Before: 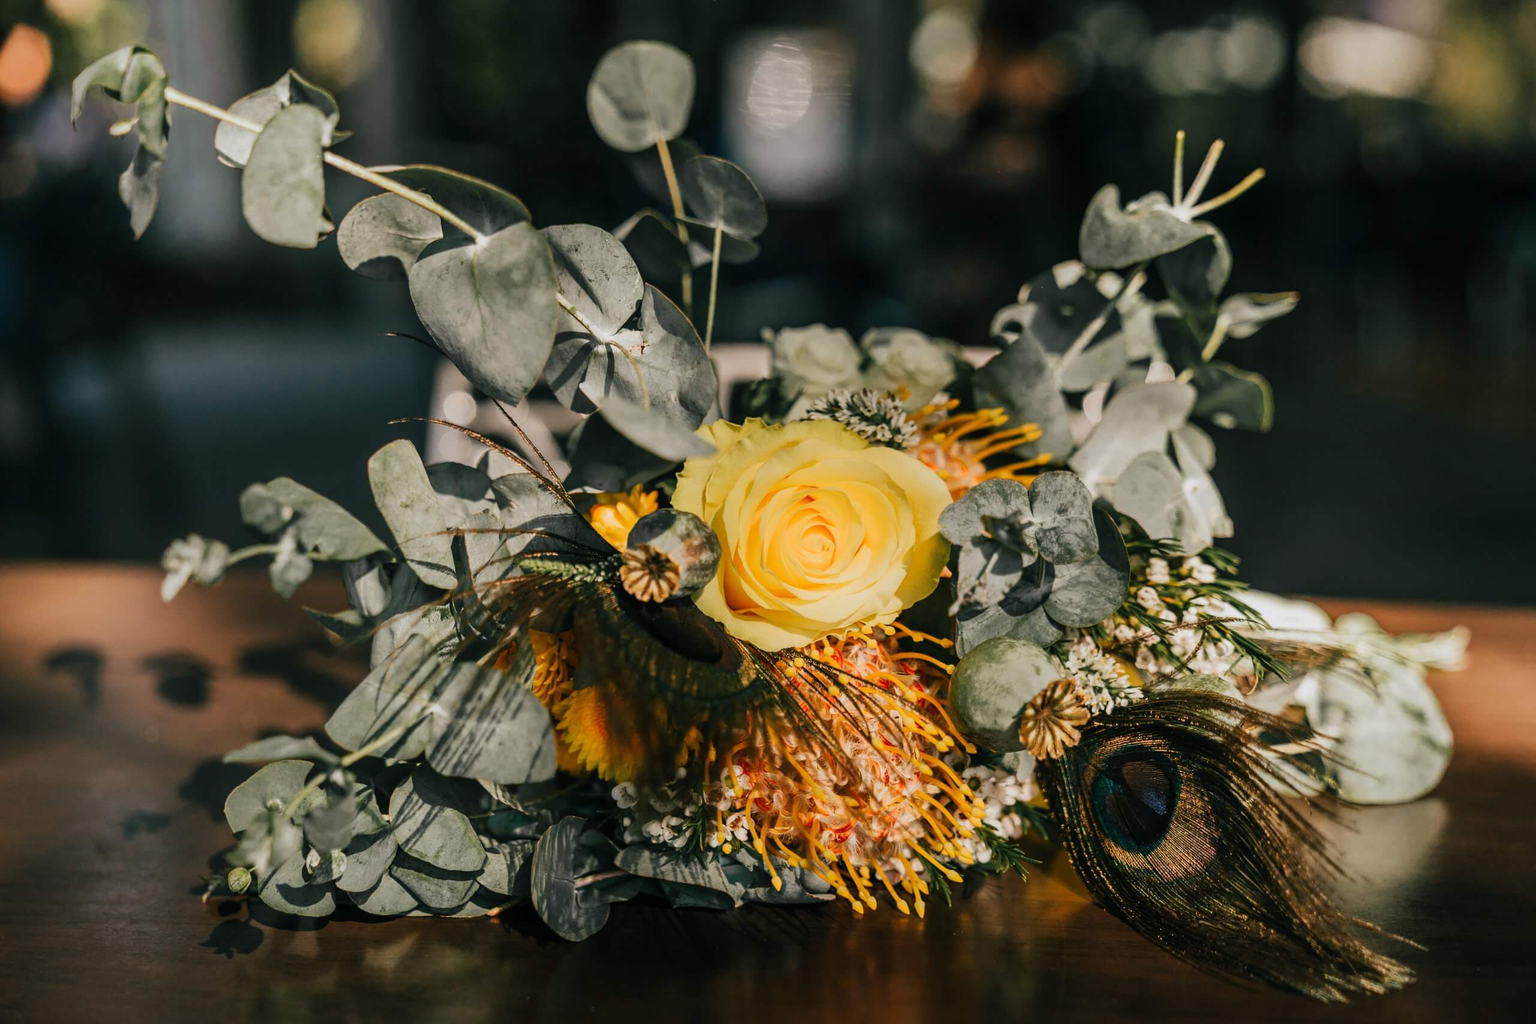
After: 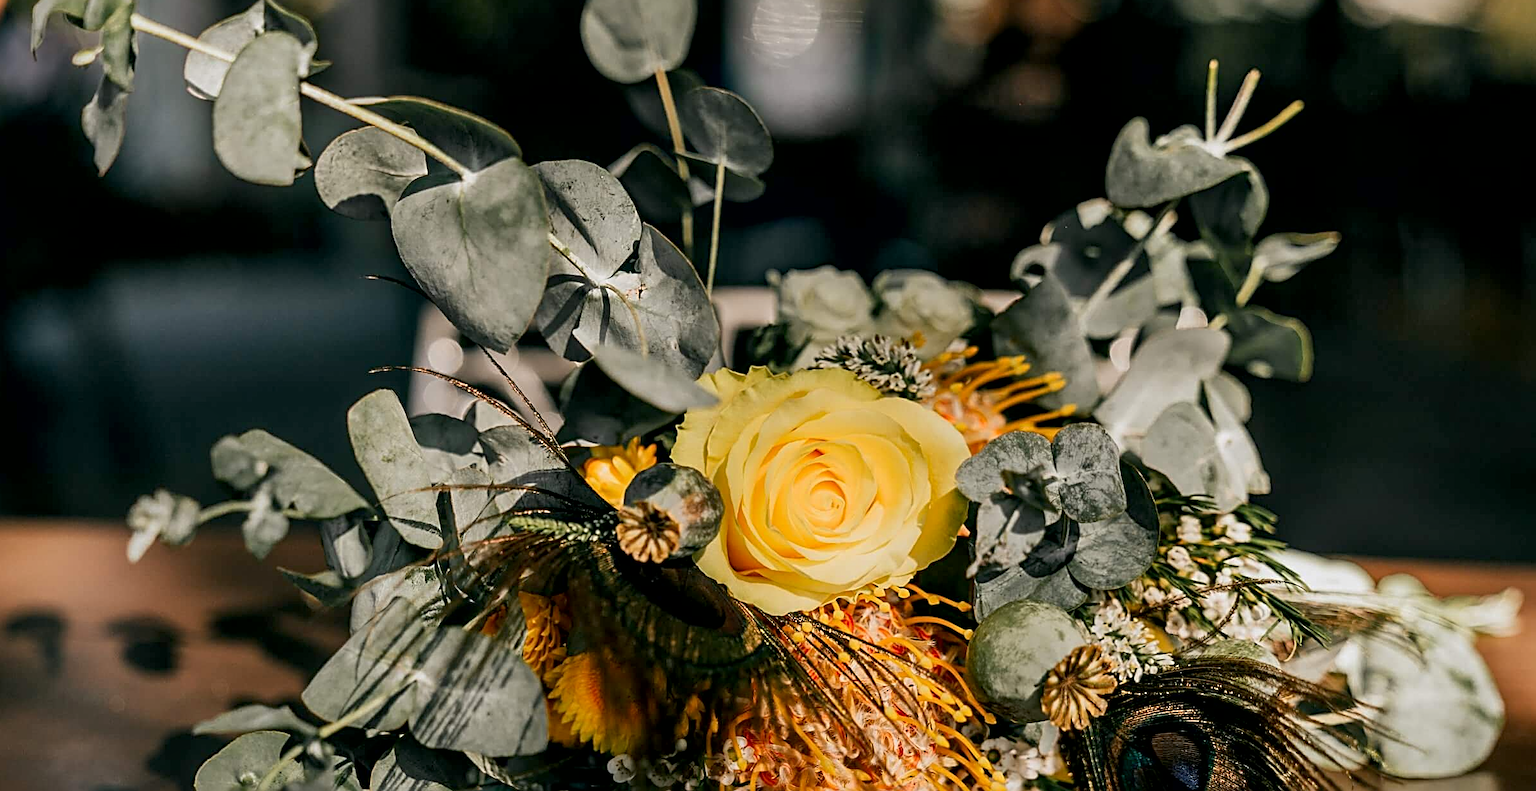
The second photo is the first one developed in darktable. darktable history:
crop: left 2.737%, top 7.287%, right 3.421%, bottom 20.179%
local contrast: mode bilateral grid, contrast 20, coarseness 50, detail 120%, midtone range 0.2
sharpen: radius 2.676, amount 0.669
exposure: black level correction 0.005, exposure 0.001 EV, compensate highlight preservation false
